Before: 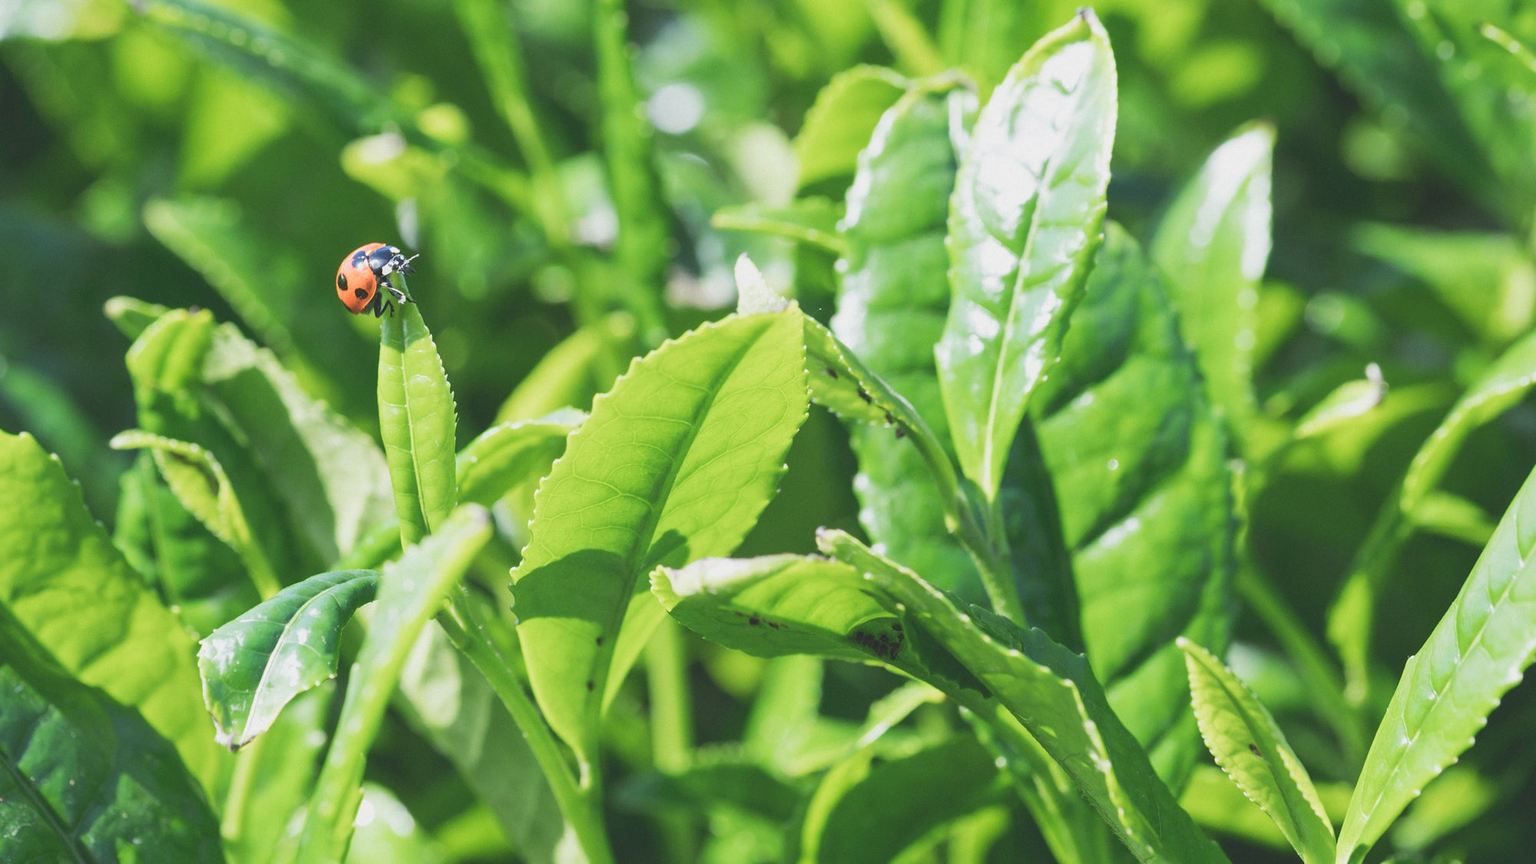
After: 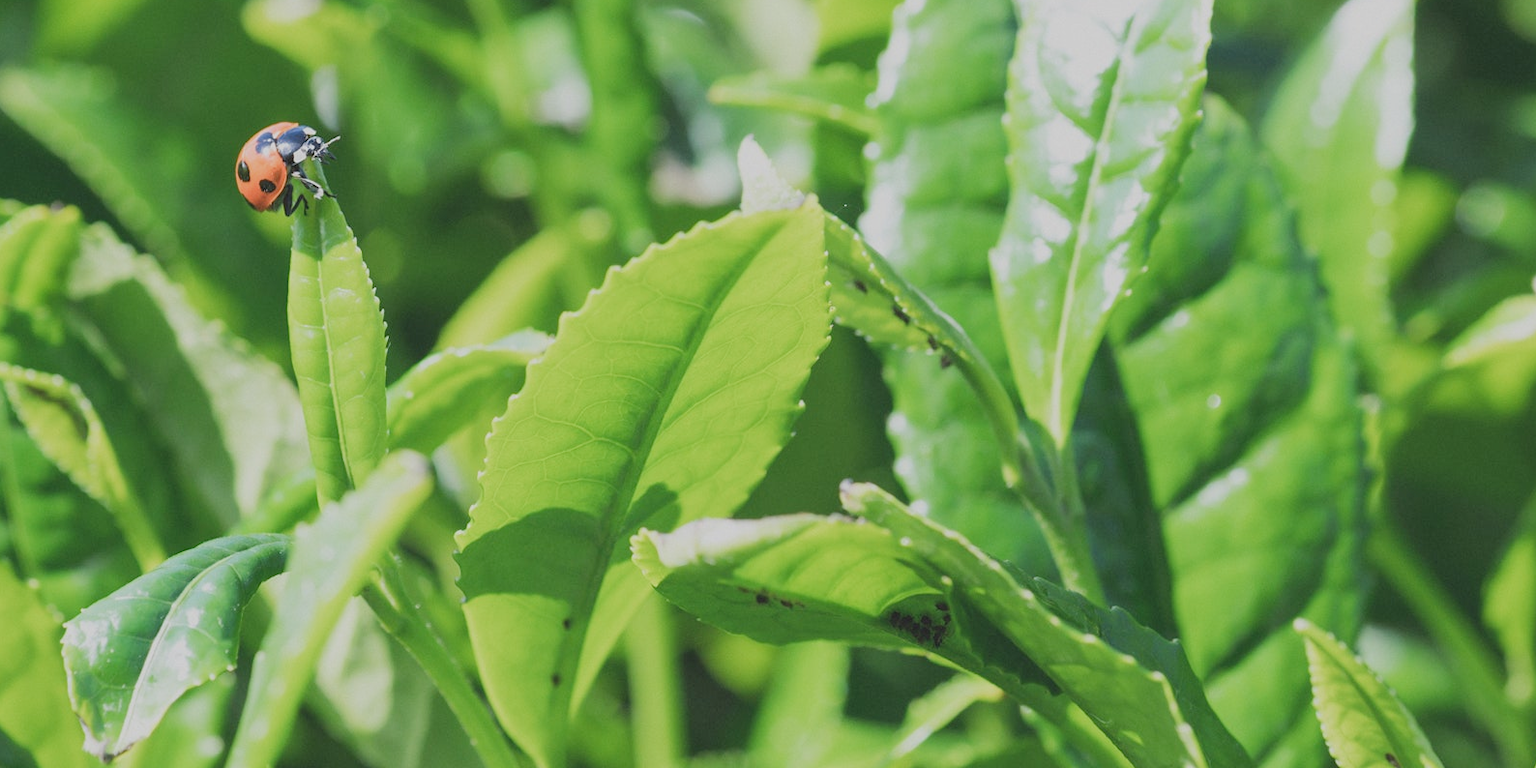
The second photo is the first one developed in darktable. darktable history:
crop: left 9.712%, top 16.928%, right 10.845%, bottom 12.332%
filmic rgb: hardness 4.17, contrast 0.921
